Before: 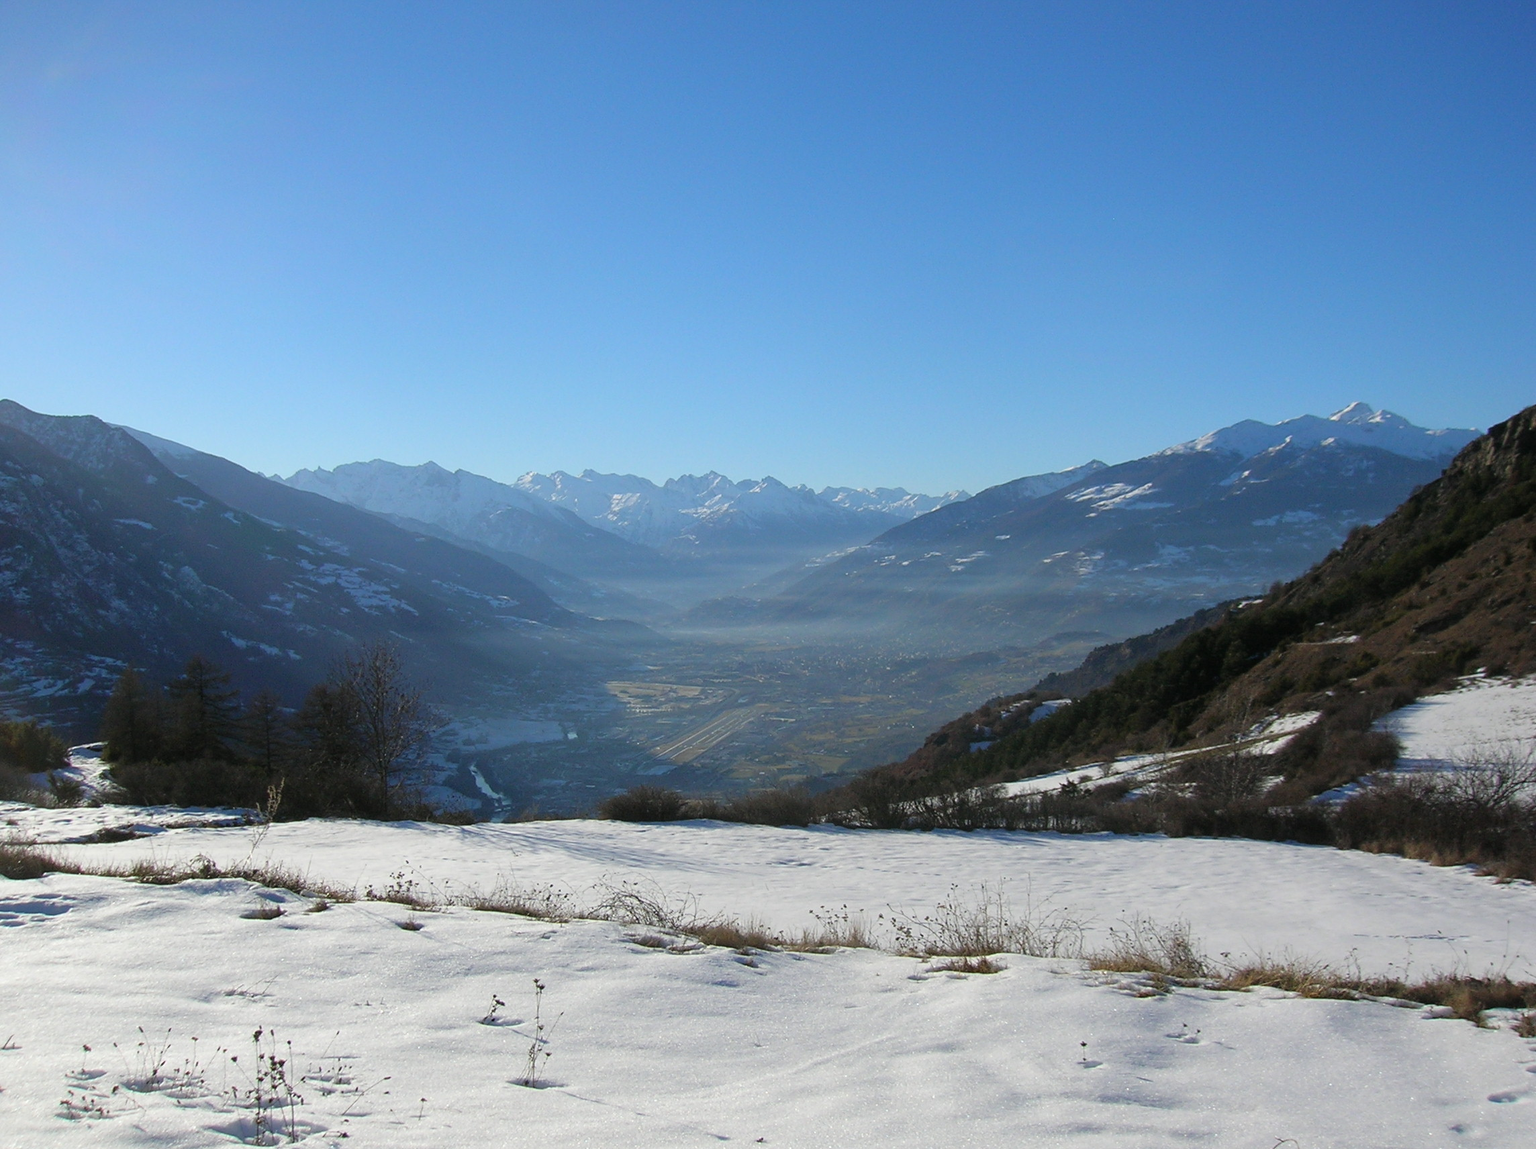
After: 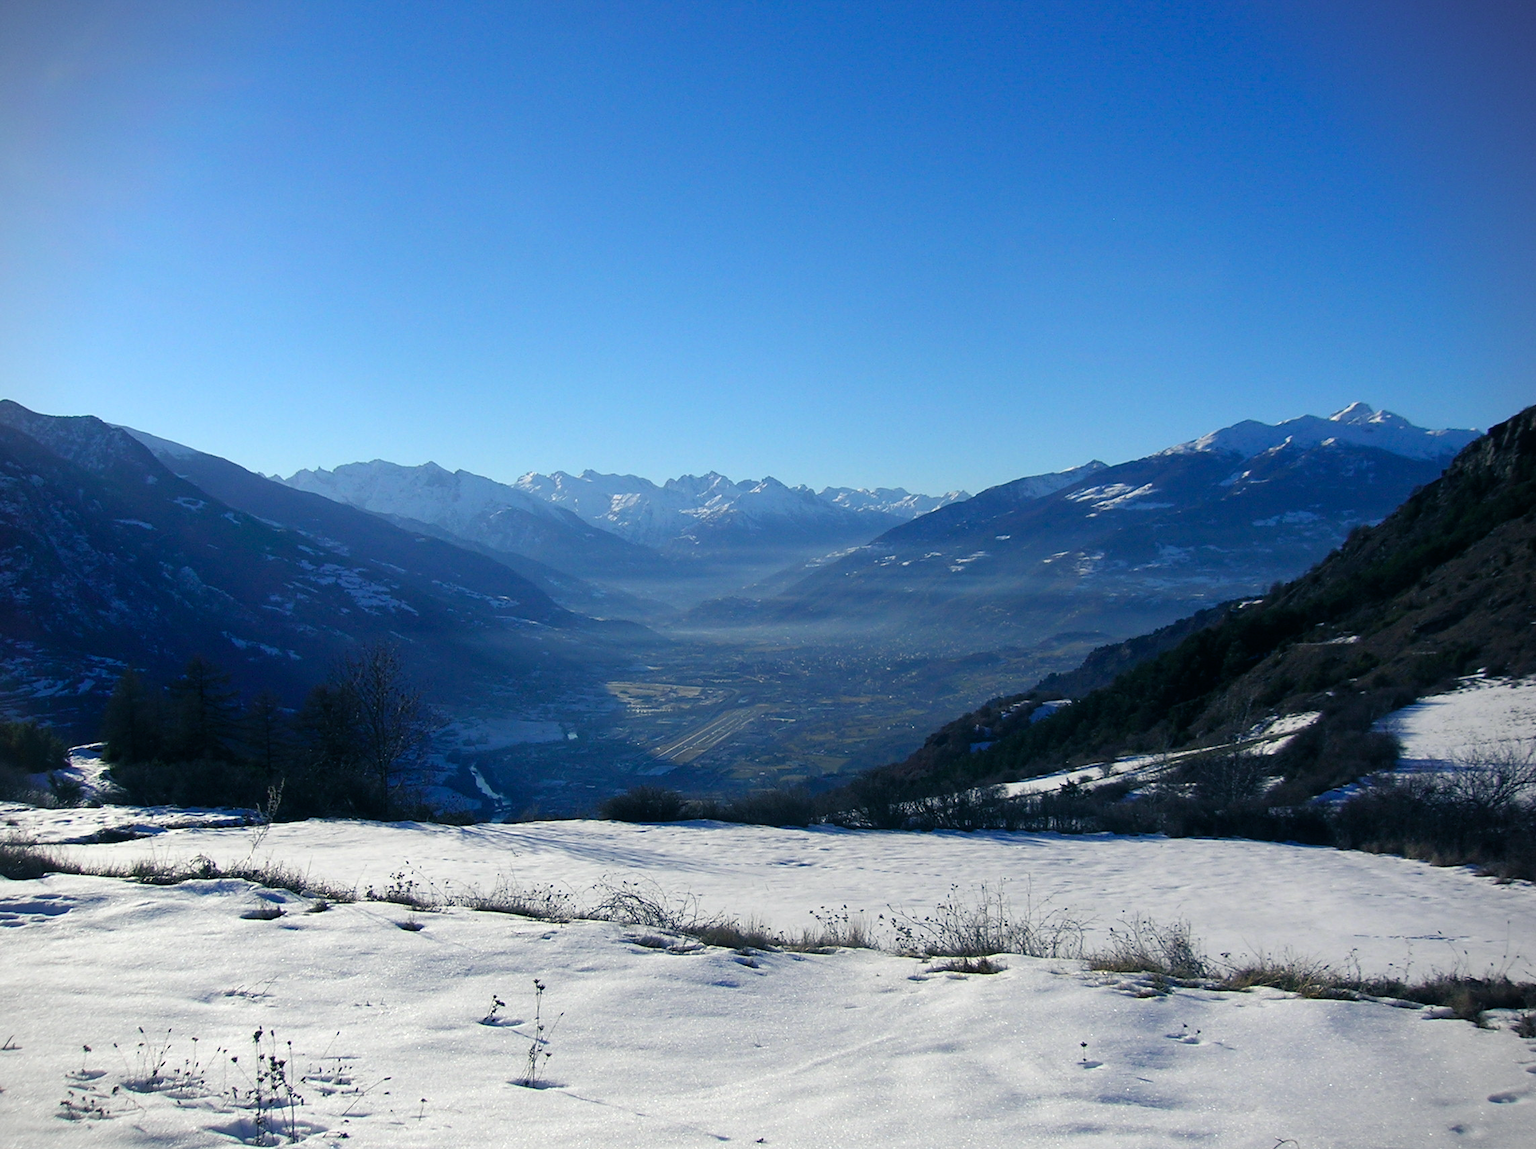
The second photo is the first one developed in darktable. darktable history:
tone equalizer: edges refinement/feathering 500, mask exposure compensation -1.57 EV, preserve details no
vignetting: fall-off start 92.54%
exposure: exposure -0.397 EV, compensate highlight preservation false
color balance rgb: shadows lift › luminance -40.824%, shadows lift › chroma 13.985%, shadows lift › hue 258.21°, highlights gain › luminance 17.26%, perceptual saturation grading › global saturation 15.12%, perceptual brilliance grading › highlights 10.99%, perceptual brilliance grading › shadows -11.319%
